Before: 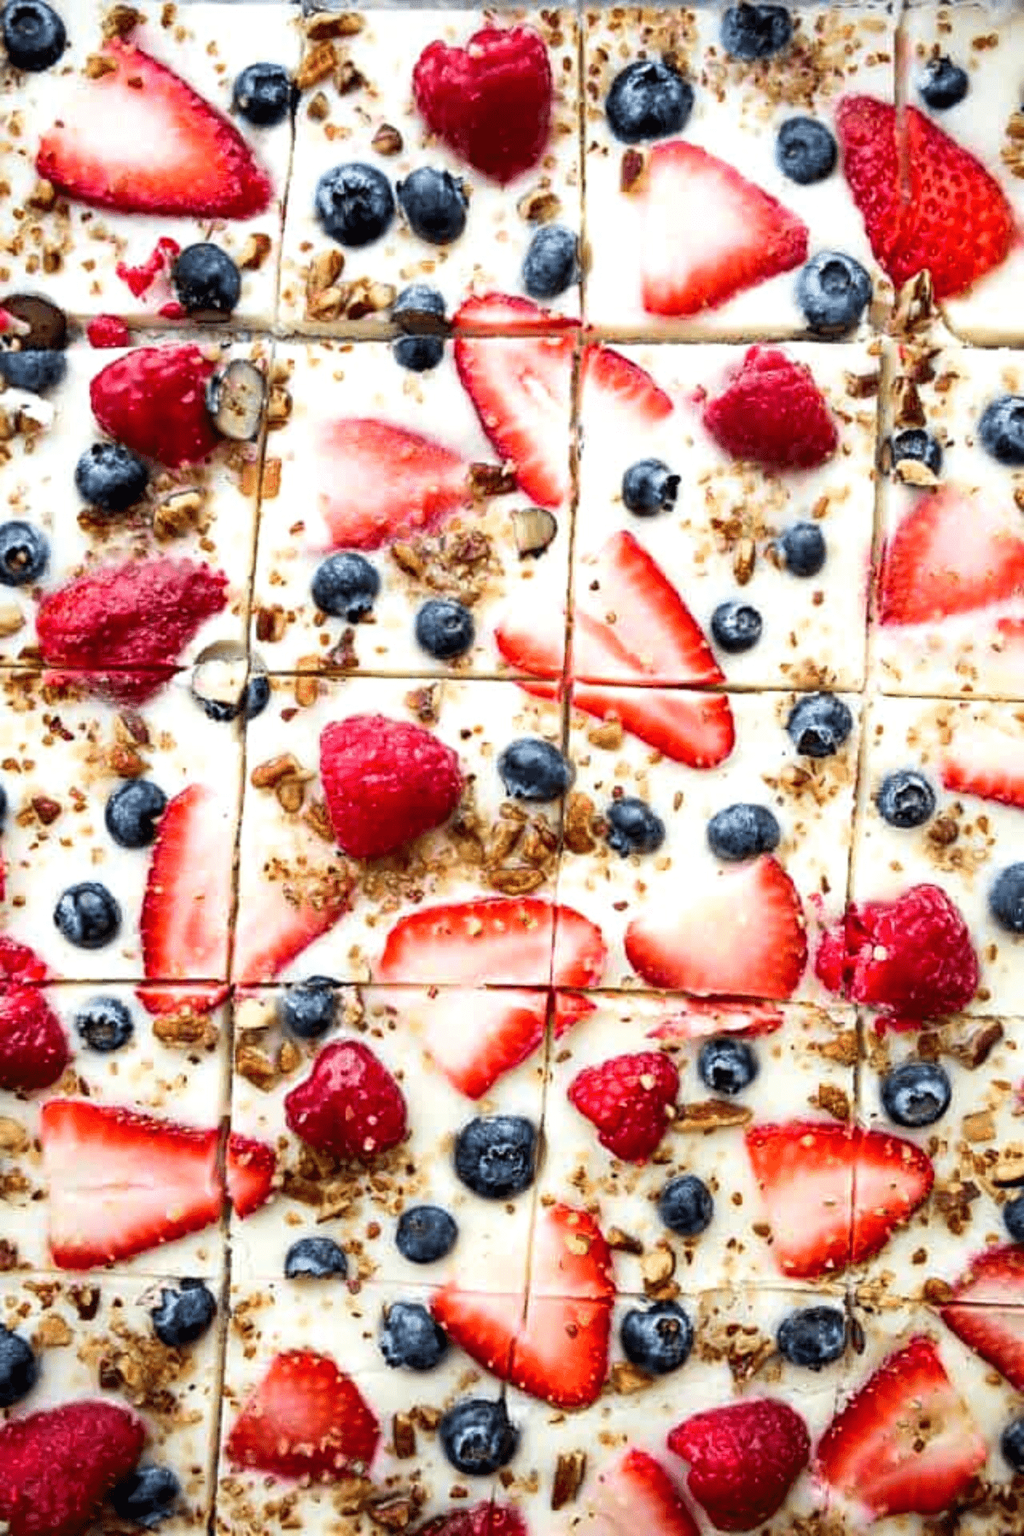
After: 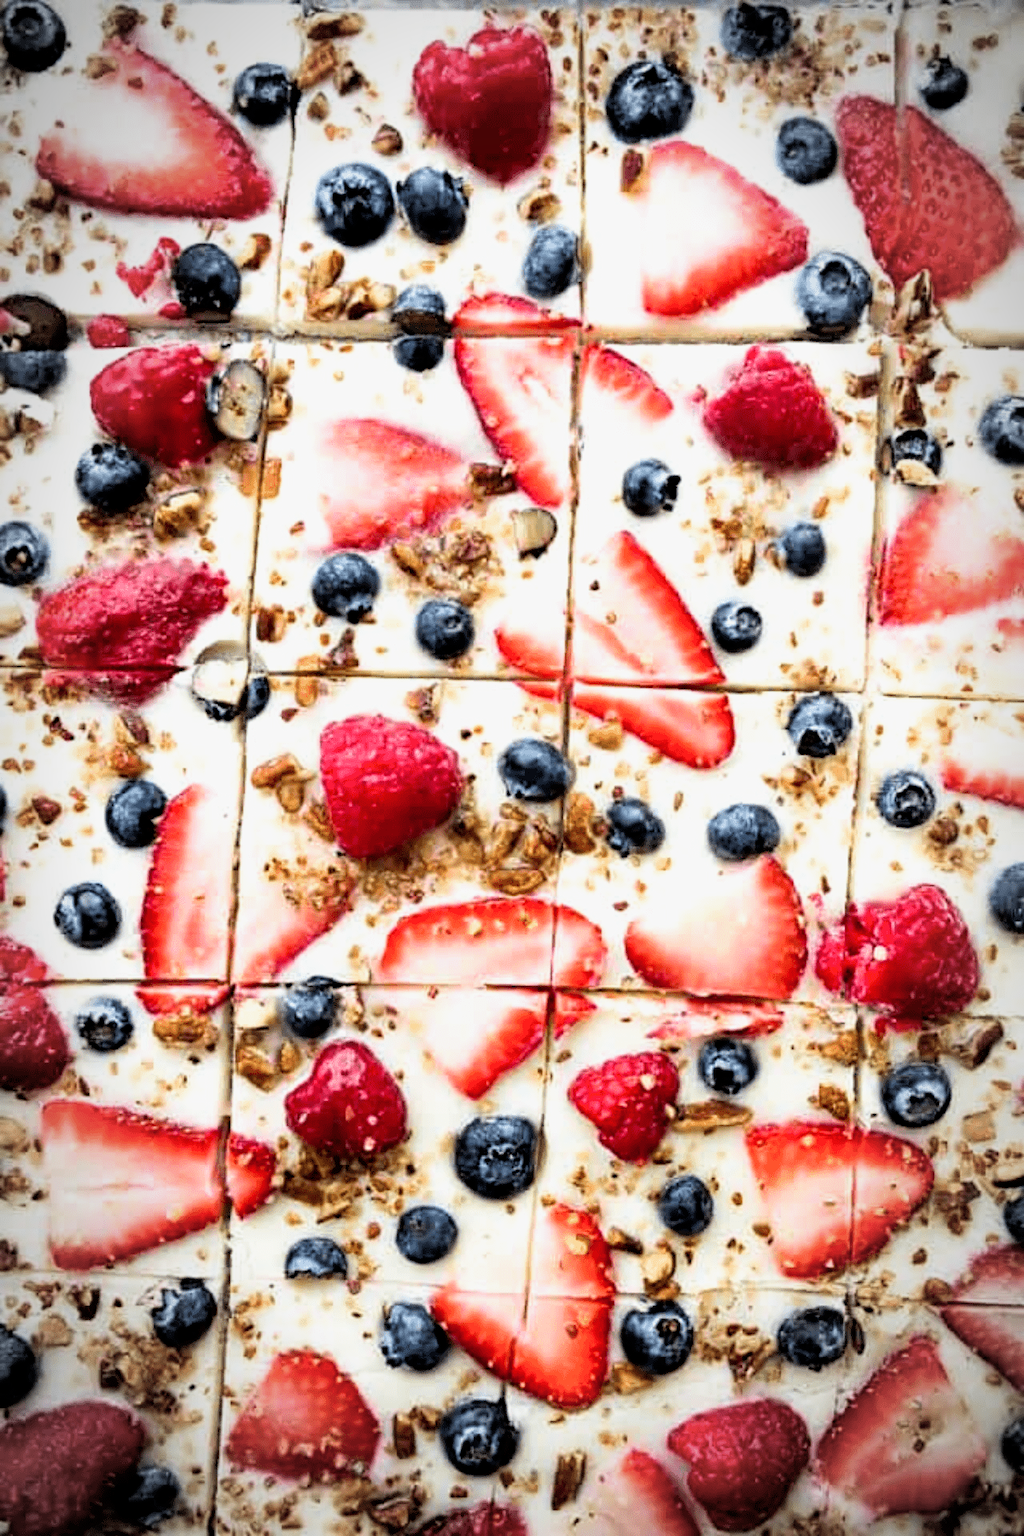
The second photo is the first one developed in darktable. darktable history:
filmic rgb: black relative exposure -12.8 EV, white relative exposure 2.8 EV, threshold 3 EV, target black luminance 0%, hardness 8.54, latitude 70.41%, contrast 1.133, shadows ↔ highlights balance -0.395%, color science v4 (2020), enable highlight reconstruction true
tone equalizer: on, module defaults
rgb curve: curves: ch0 [(0, 0) (0.136, 0.078) (0.262, 0.245) (0.414, 0.42) (1, 1)], compensate middle gray true, preserve colors basic power
vignetting: automatic ratio true
